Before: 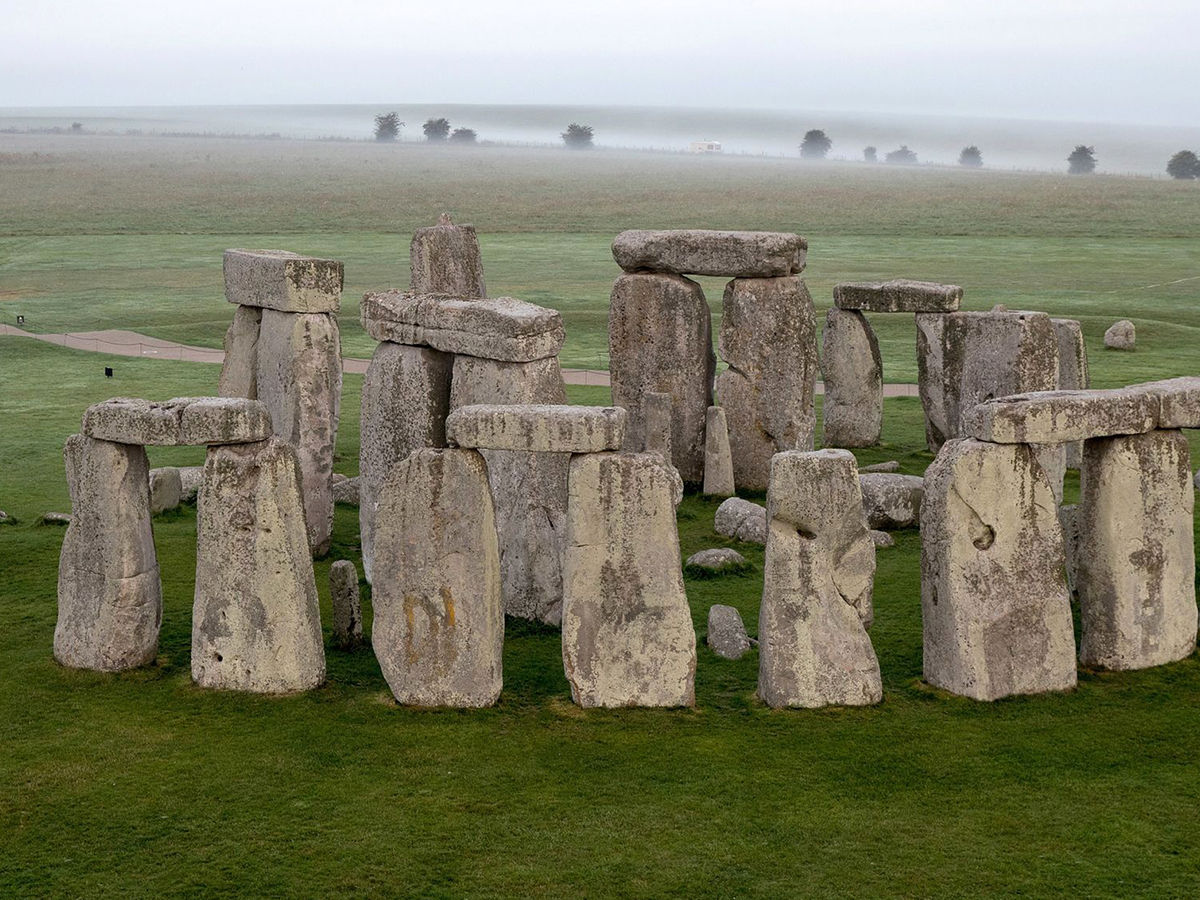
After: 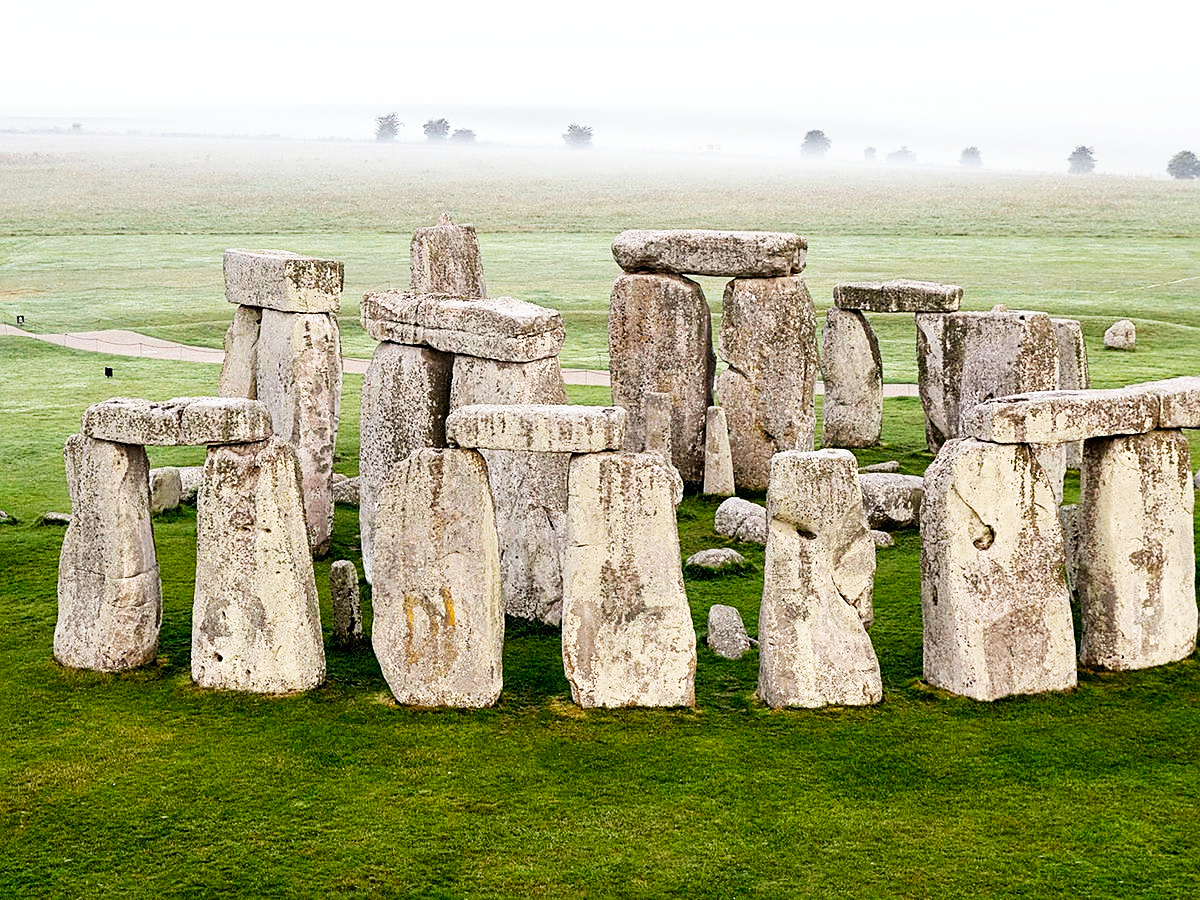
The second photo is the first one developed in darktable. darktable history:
base curve: curves: ch0 [(0, 0) (0.007, 0.004) (0.027, 0.03) (0.046, 0.07) (0.207, 0.54) (0.442, 0.872) (0.673, 0.972) (1, 1)], preserve colors none
sharpen: on, module defaults
exposure: exposure 0.077 EV, compensate highlight preservation false
